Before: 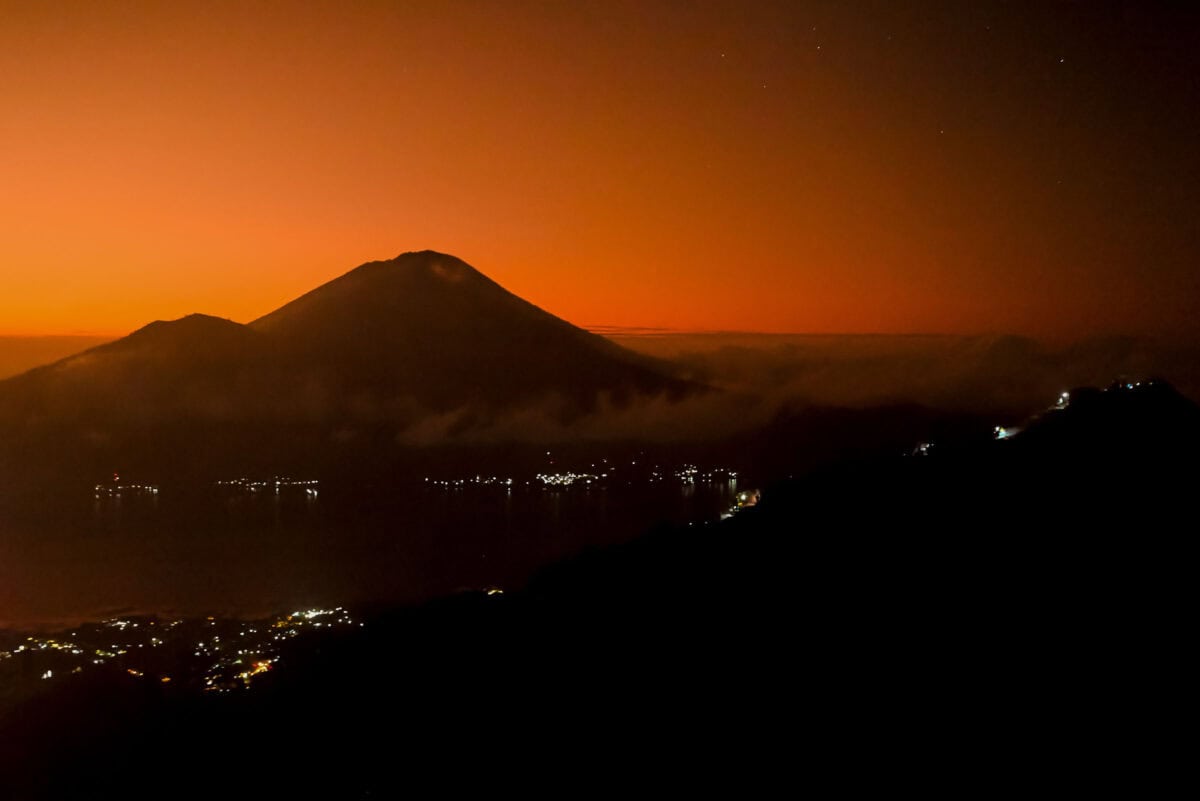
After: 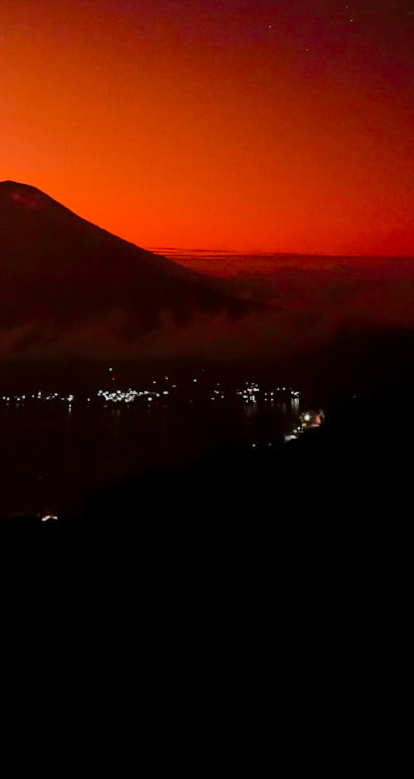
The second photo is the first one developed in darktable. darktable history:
crop: left 31.229%, right 27.105%
white balance: red 0.954, blue 1.079
tone curve: curves: ch0 [(0, 0) (0.23, 0.189) (0.486, 0.52) (0.822, 0.825) (0.994, 0.955)]; ch1 [(0, 0) (0.226, 0.261) (0.379, 0.442) (0.469, 0.468) (0.495, 0.498) (0.514, 0.509) (0.561, 0.603) (0.59, 0.656) (1, 1)]; ch2 [(0, 0) (0.269, 0.299) (0.459, 0.43) (0.498, 0.5) (0.523, 0.52) (0.586, 0.569) (0.635, 0.617) (0.659, 0.681) (0.718, 0.764) (1, 1)], color space Lab, independent channels, preserve colors none
rotate and perspective: rotation 0.72°, lens shift (vertical) -0.352, lens shift (horizontal) -0.051, crop left 0.152, crop right 0.859, crop top 0.019, crop bottom 0.964
